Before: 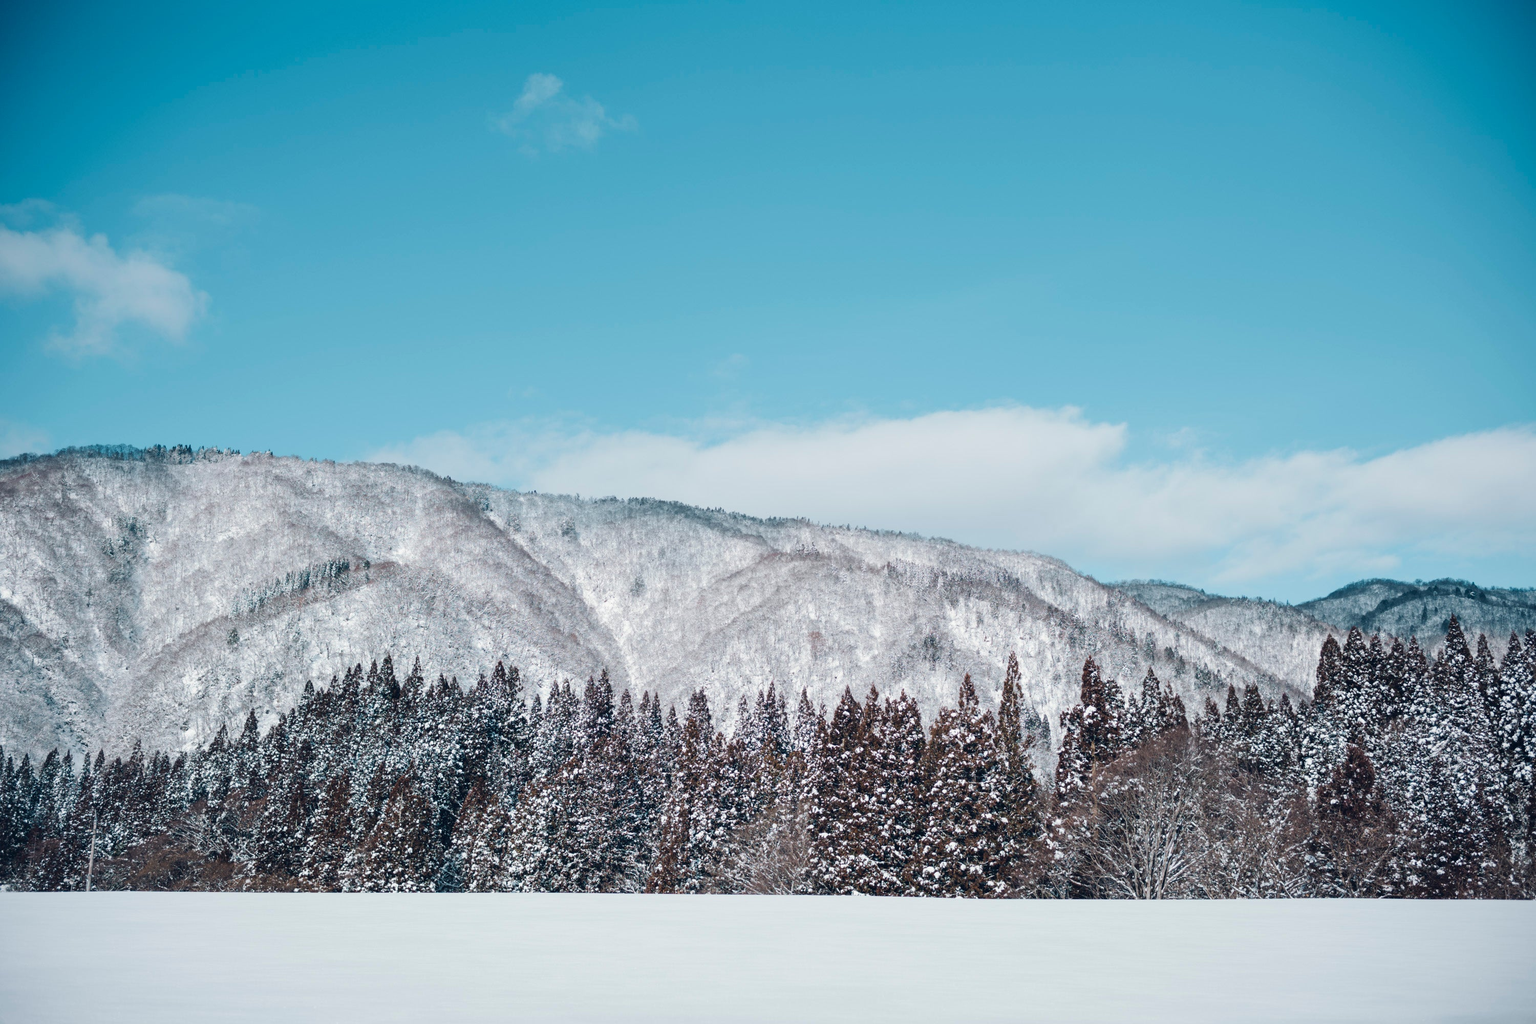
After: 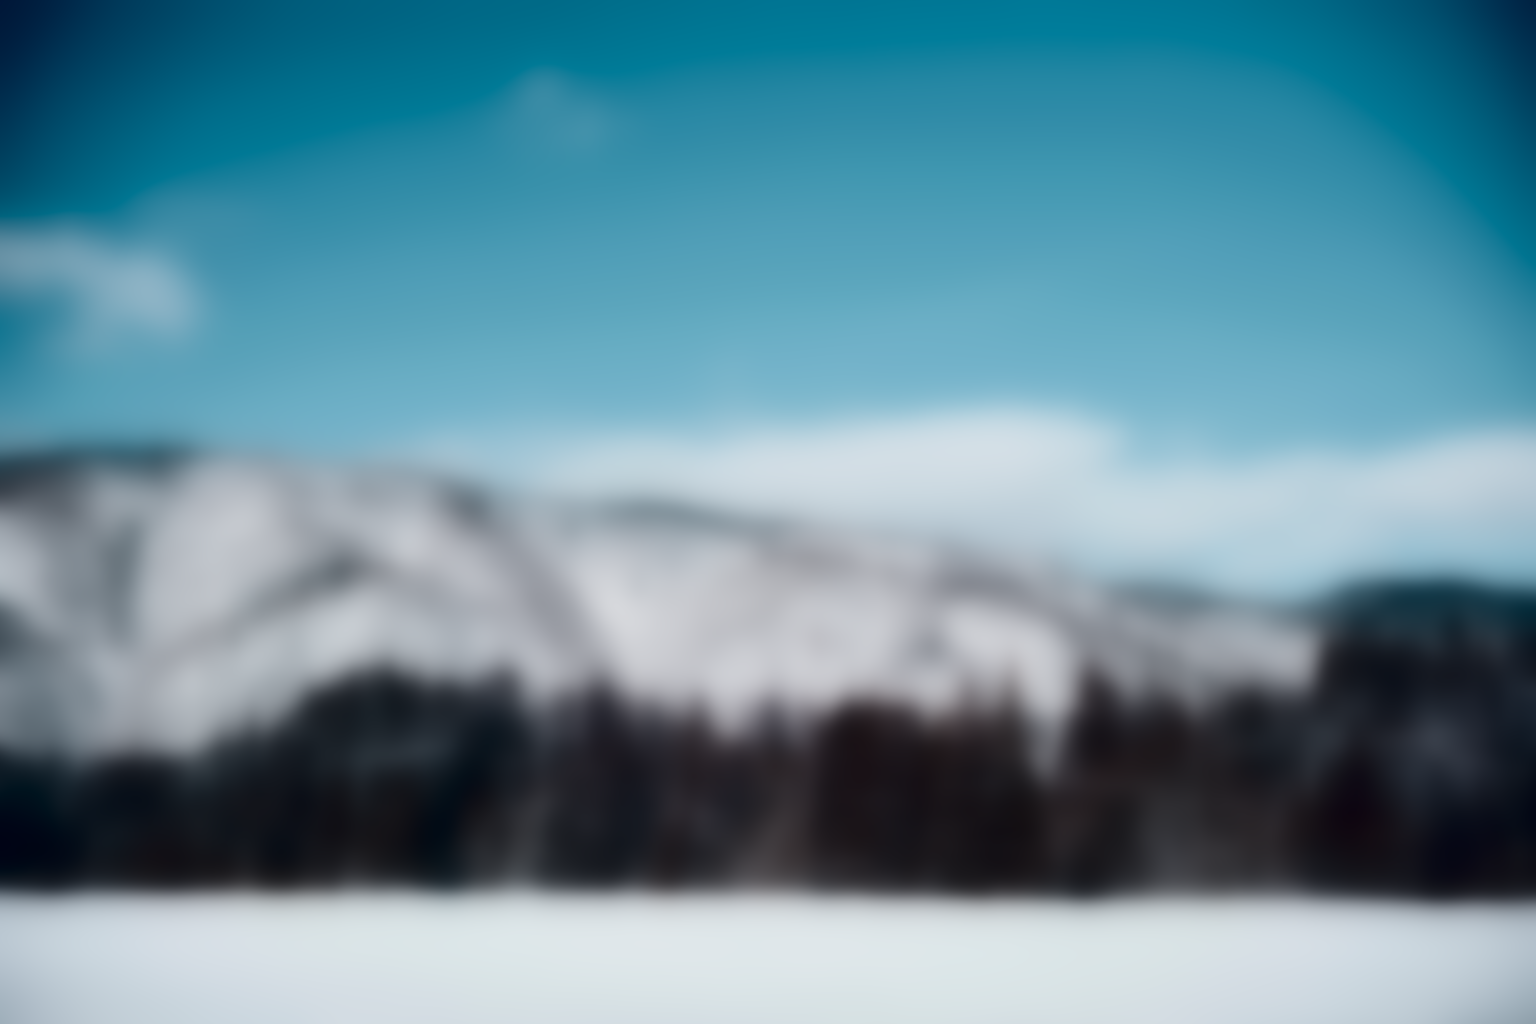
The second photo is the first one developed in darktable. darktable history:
color zones: curves: ch0 [(0, 0.5) (0.143, 0.52) (0.286, 0.5) (0.429, 0.5) (0.571, 0.5) (0.714, 0.5) (0.857, 0.5) (1, 0.5)]; ch1 [(0, 0.489) (0.155, 0.45) (0.286, 0.466) (0.429, 0.5) (0.571, 0.5) (0.714, 0.5) (0.857, 0.5) (1, 0.489)]
shadows and highlights: shadows 32, highlights -32, soften with gaussian
lowpass: radius 31.92, contrast 1.72, brightness -0.98, saturation 0.94
